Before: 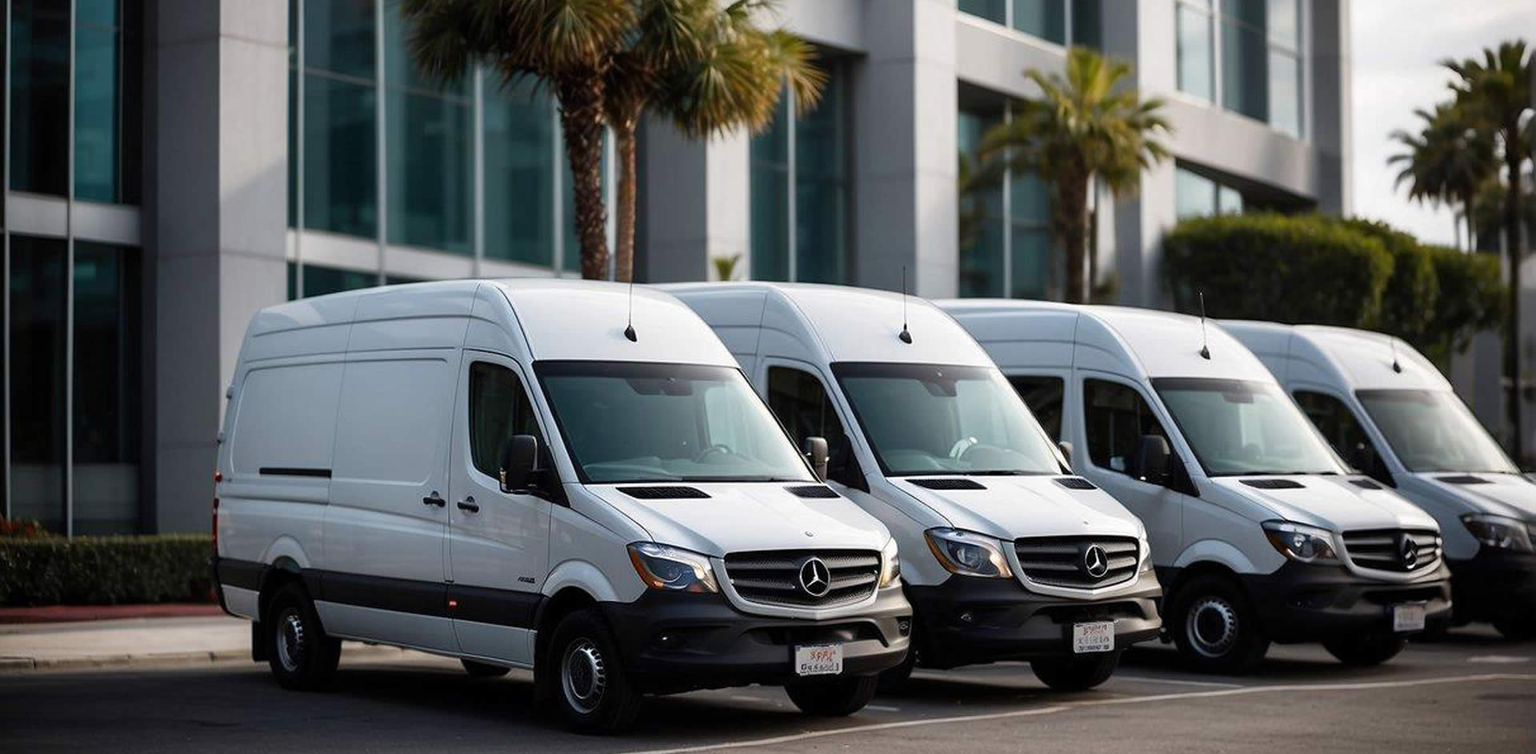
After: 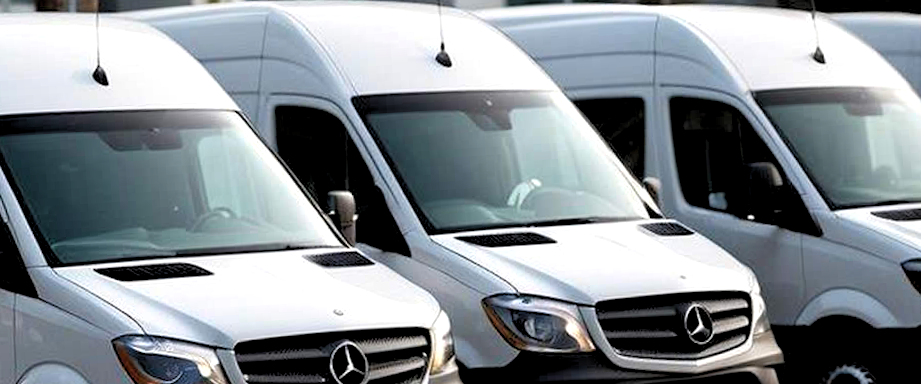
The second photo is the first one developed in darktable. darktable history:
rgb levels: levels [[0.01, 0.419, 0.839], [0, 0.5, 1], [0, 0.5, 1]]
color balance: output saturation 98.5%
tone equalizer: on, module defaults
crop: left 35.03%, top 36.625%, right 14.663%, bottom 20.057%
rotate and perspective: rotation -3.52°, crop left 0.036, crop right 0.964, crop top 0.081, crop bottom 0.919
